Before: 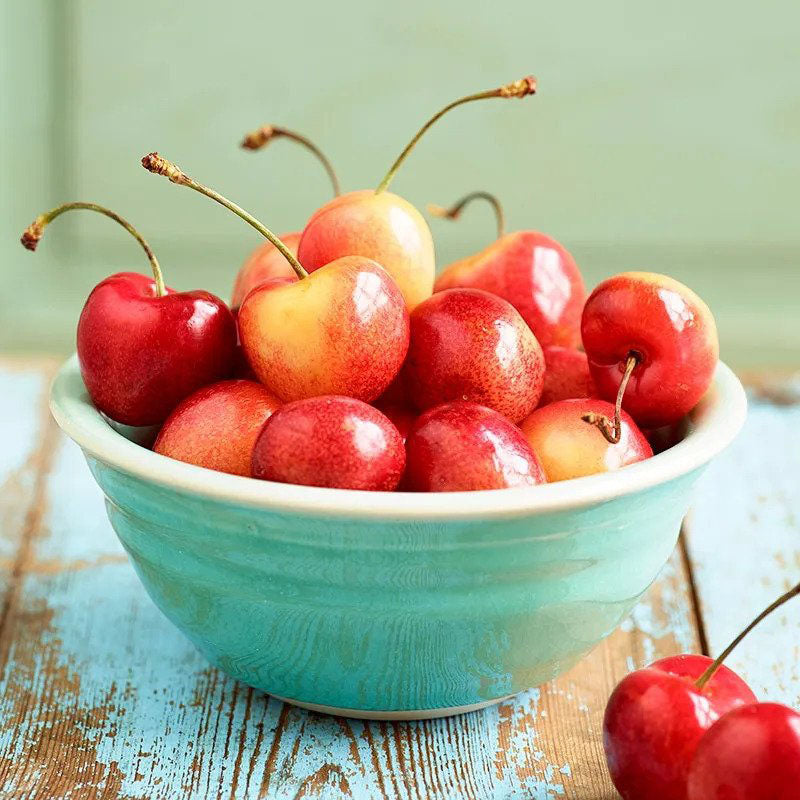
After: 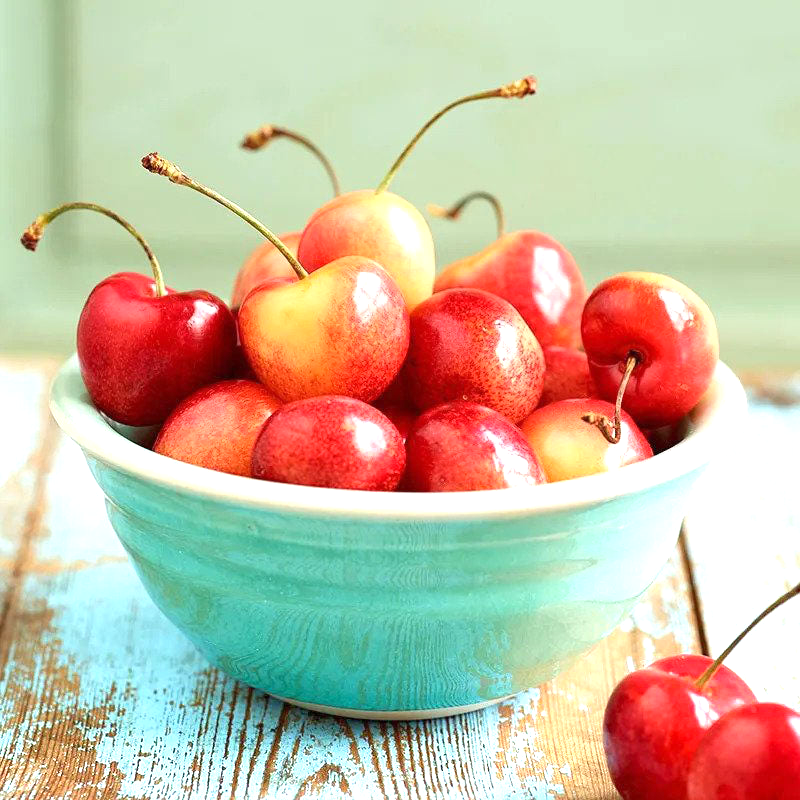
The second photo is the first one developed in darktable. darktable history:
exposure: exposure 0.943 EV, compensate highlight preservation false
graduated density: rotation 5.63°, offset 76.9
